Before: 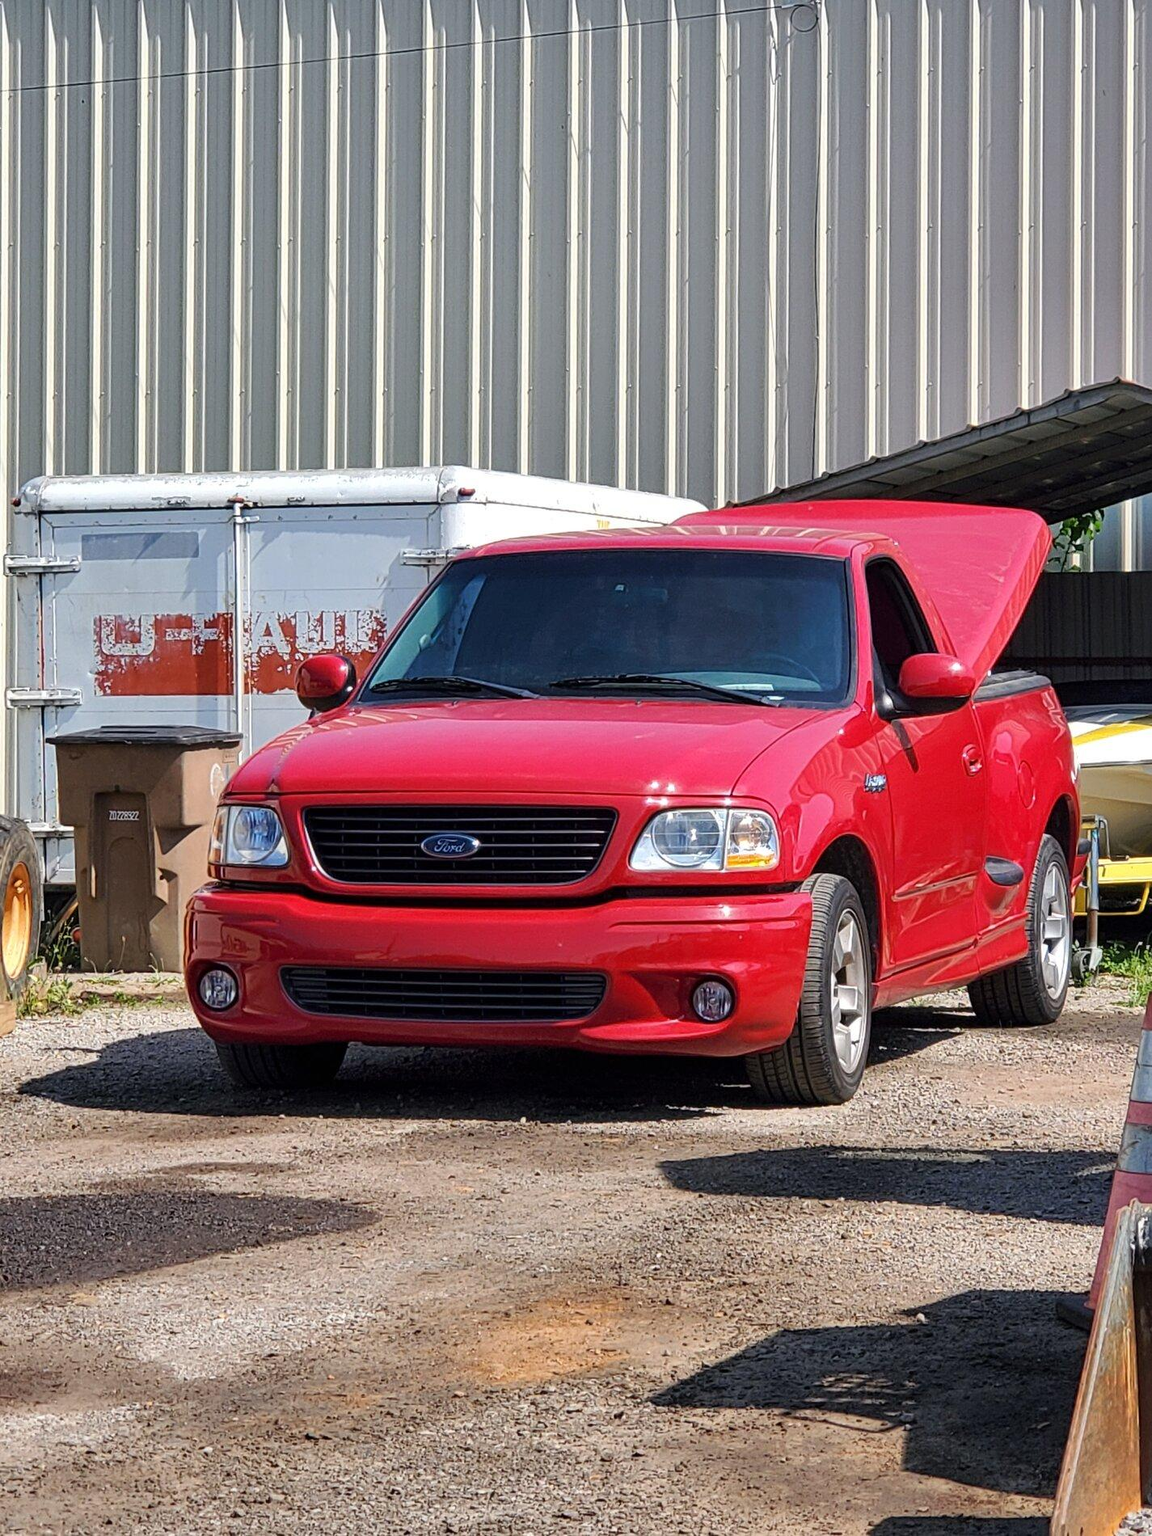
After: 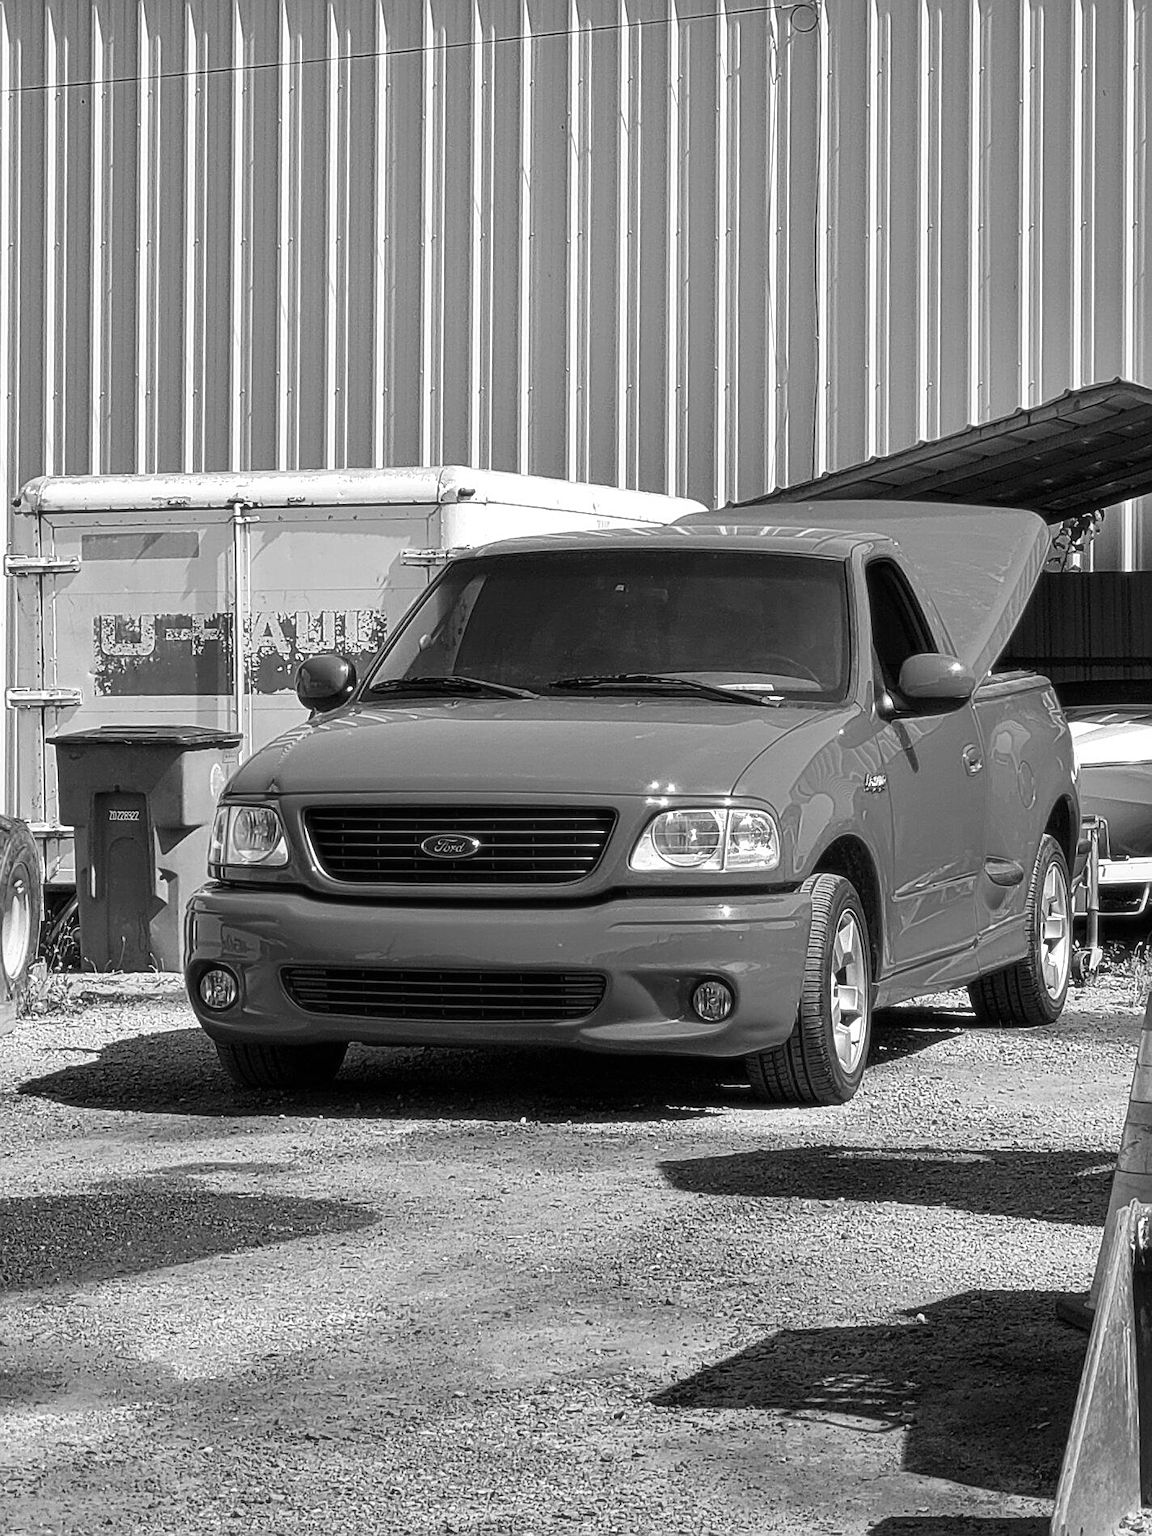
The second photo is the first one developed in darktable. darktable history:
shadows and highlights: shadows 0, highlights 40
sharpen: on, module defaults
soften: size 10%, saturation 50%, brightness 0.2 EV, mix 10%
contrast brightness saturation: saturation -1
